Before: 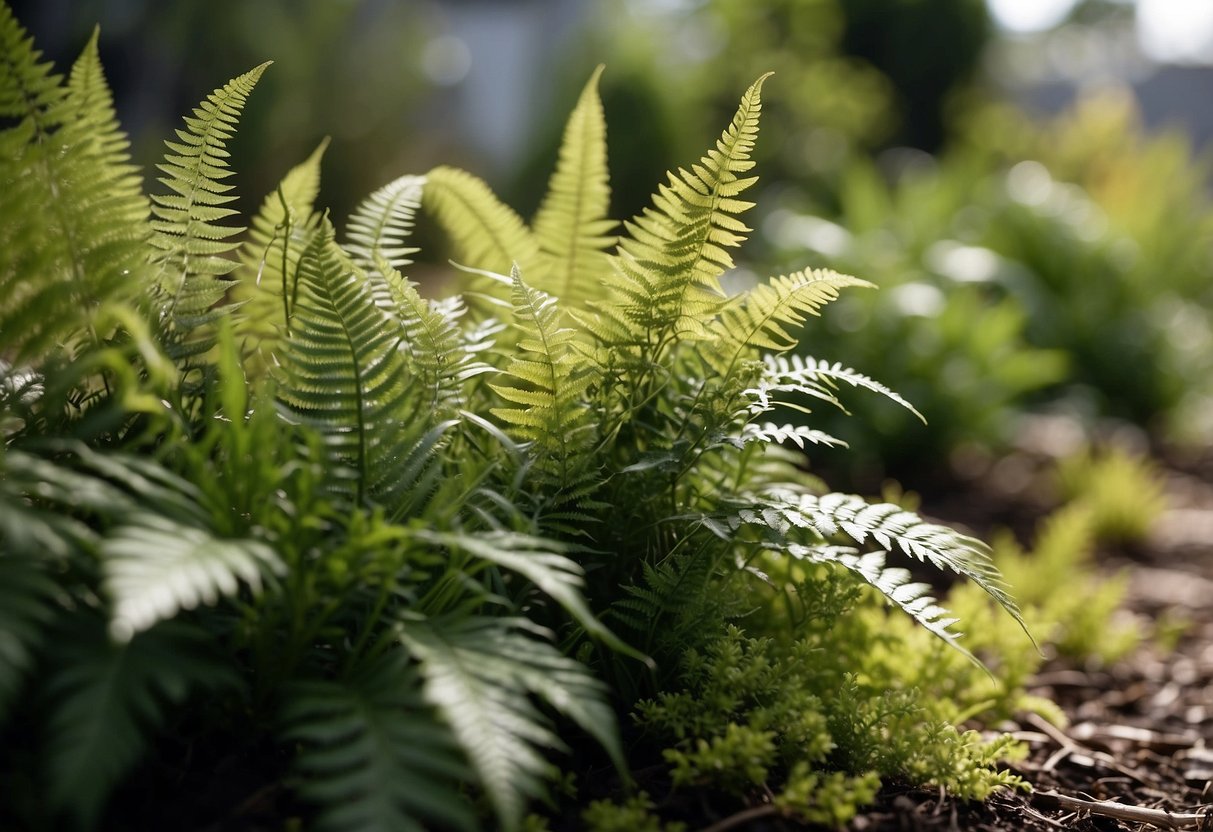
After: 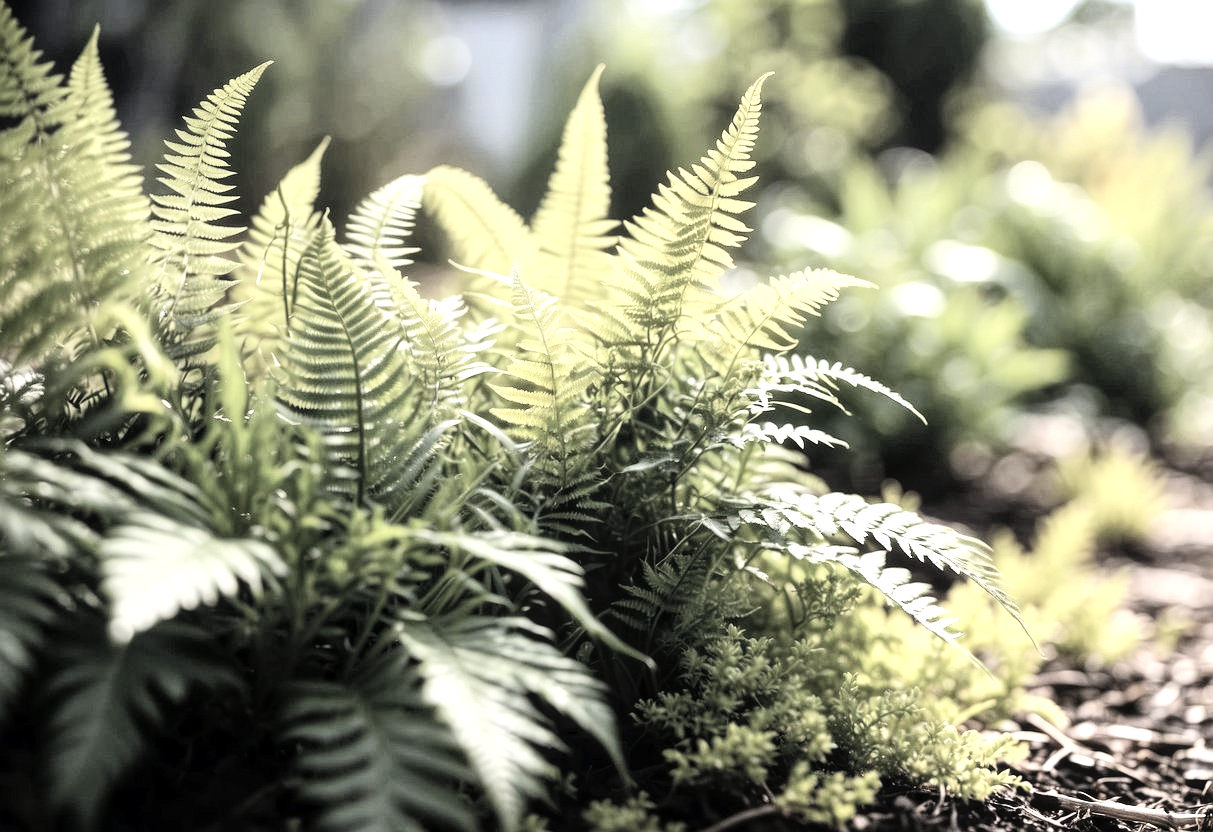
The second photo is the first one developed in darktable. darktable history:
contrast brightness saturation: brightness 0.181, saturation -0.512
base curve: curves: ch0 [(0, 0) (0.007, 0.004) (0.027, 0.03) (0.046, 0.07) (0.207, 0.54) (0.442, 0.872) (0.673, 0.972) (1, 1)]
local contrast: highlights 99%, shadows 84%, detail 160%, midtone range 0.2
